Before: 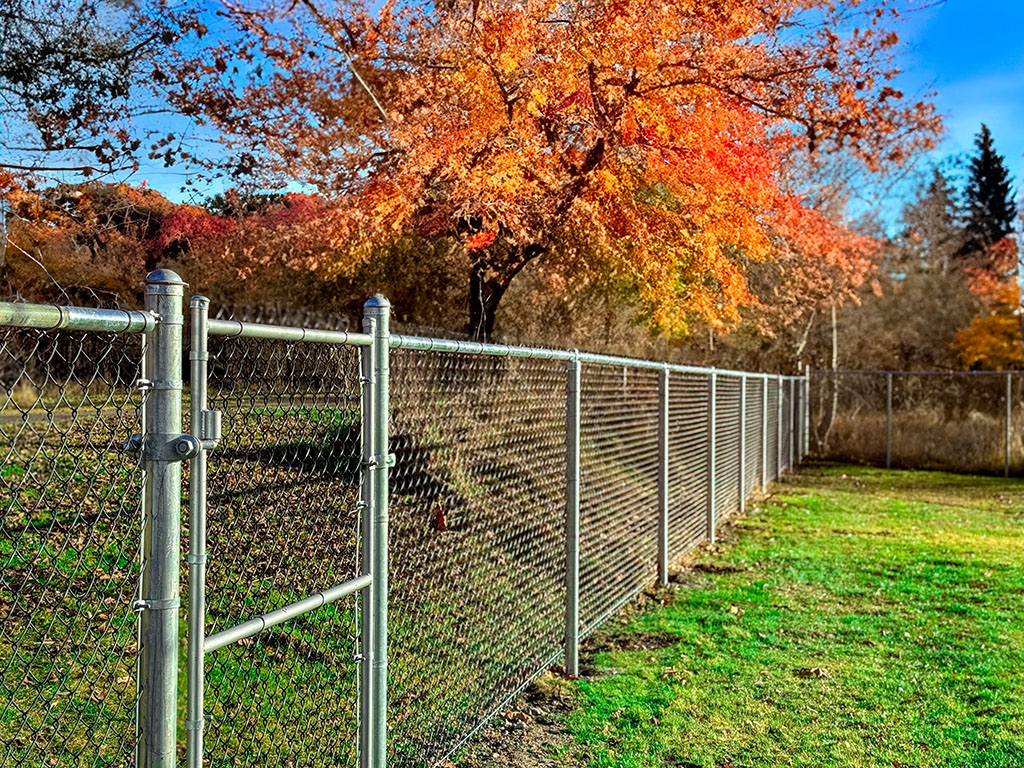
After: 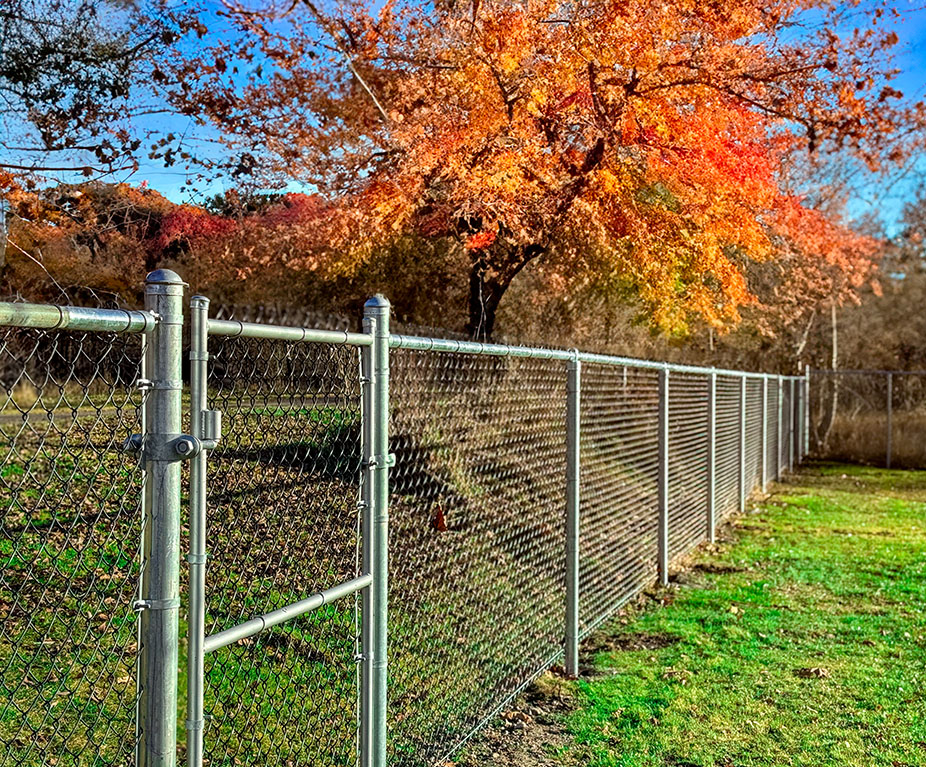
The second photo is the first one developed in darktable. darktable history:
crop: right 9.499%, bottom 0.024%
